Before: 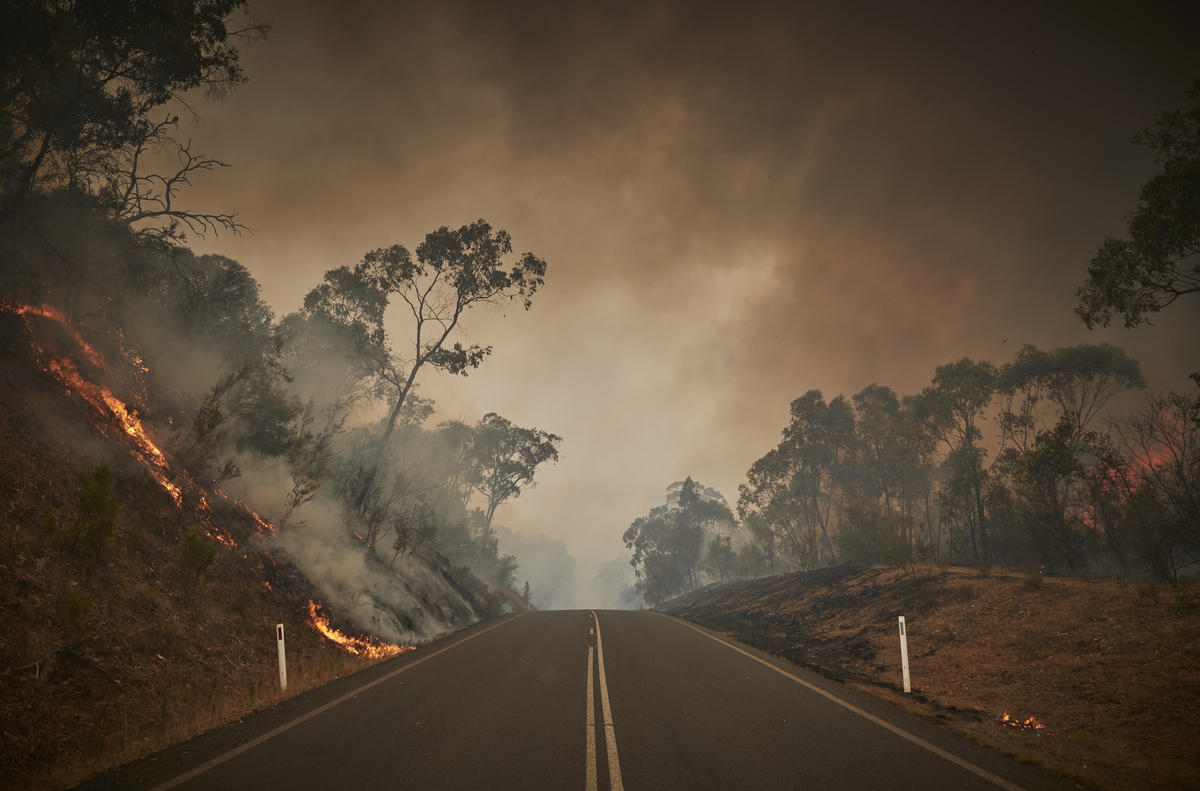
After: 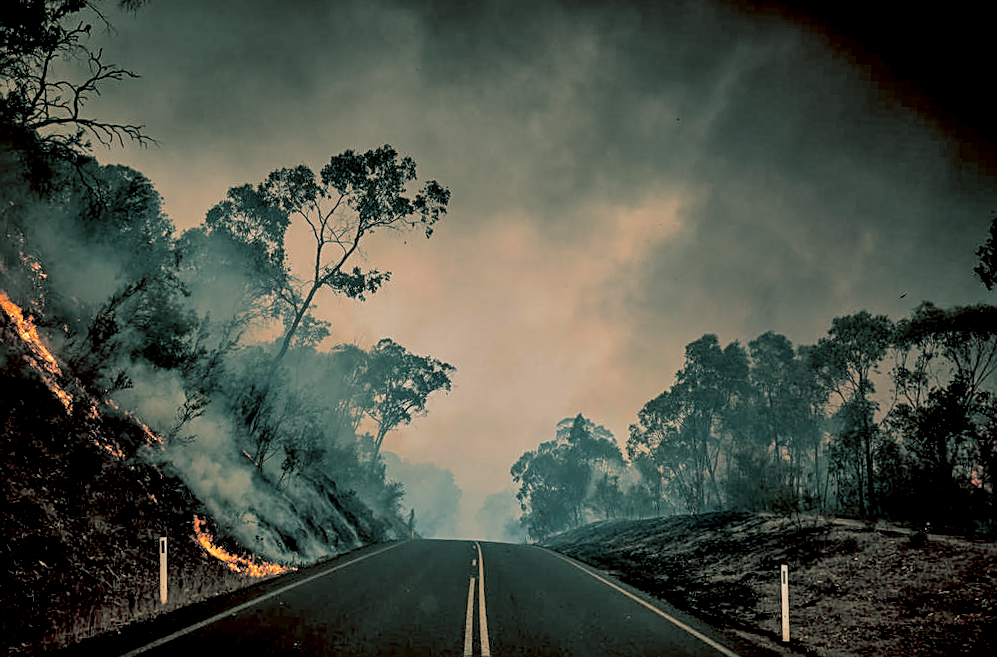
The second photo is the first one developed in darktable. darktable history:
tone equalizer: on, module defaults
crop and rotate: angle -3.27°, left 5.211%, top 5.211%, right 4.607%, bottom 4.607%
shadows and highlights: shadows 37.27, highlights -28.18, soften with gaussian
white balance: emerald 1
exposure: black level correction 0.029, exposure -0.073 EV, compensate highlight preservation false
sharpen: on, module defaults
split-toning: shadows › hue 186.43°, highlights › hue 49.29°, compress 30.29%
local contrast: on, module defaults
